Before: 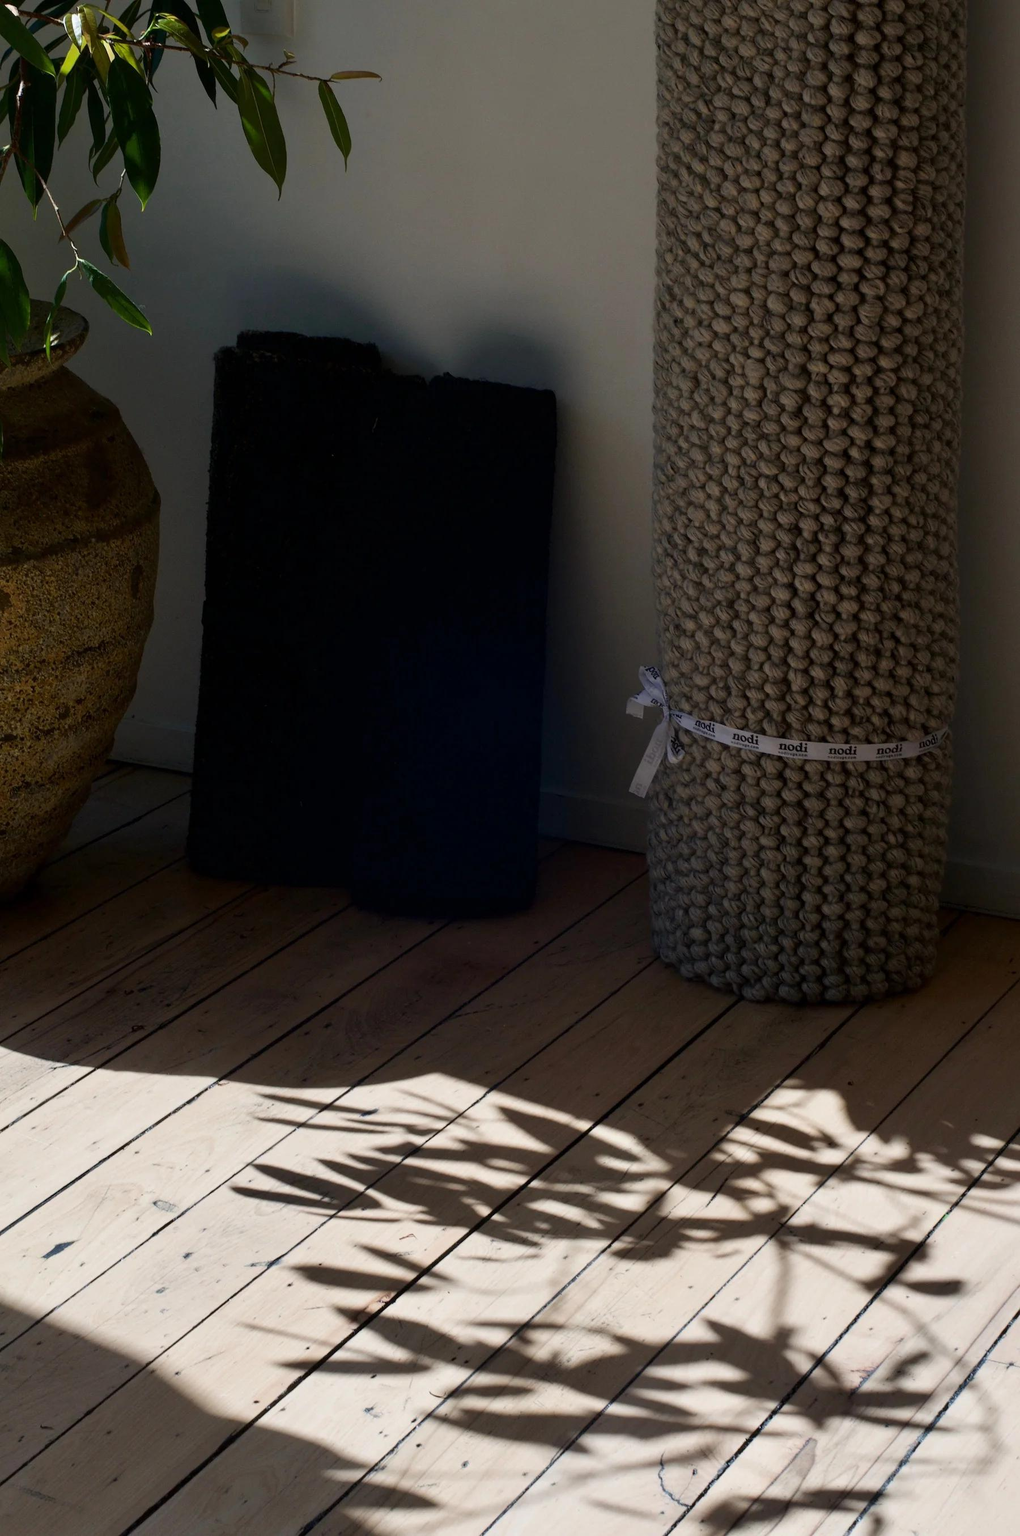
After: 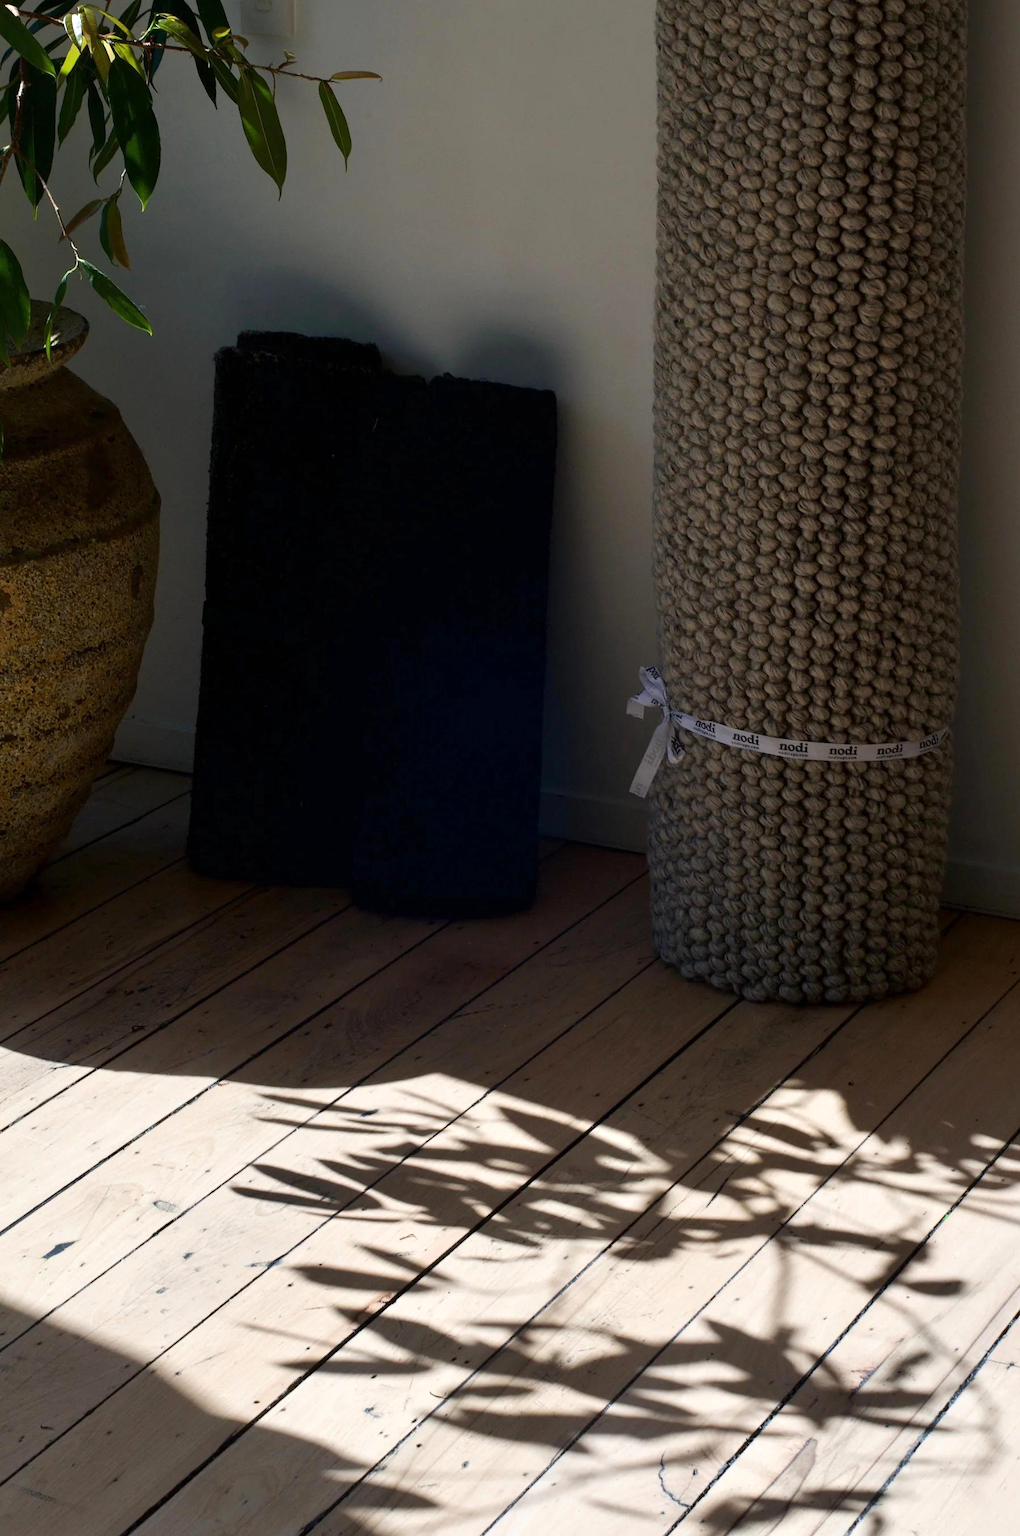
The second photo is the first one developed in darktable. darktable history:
exposure: exposure 0.29 EV, compensate highlight preservation false
